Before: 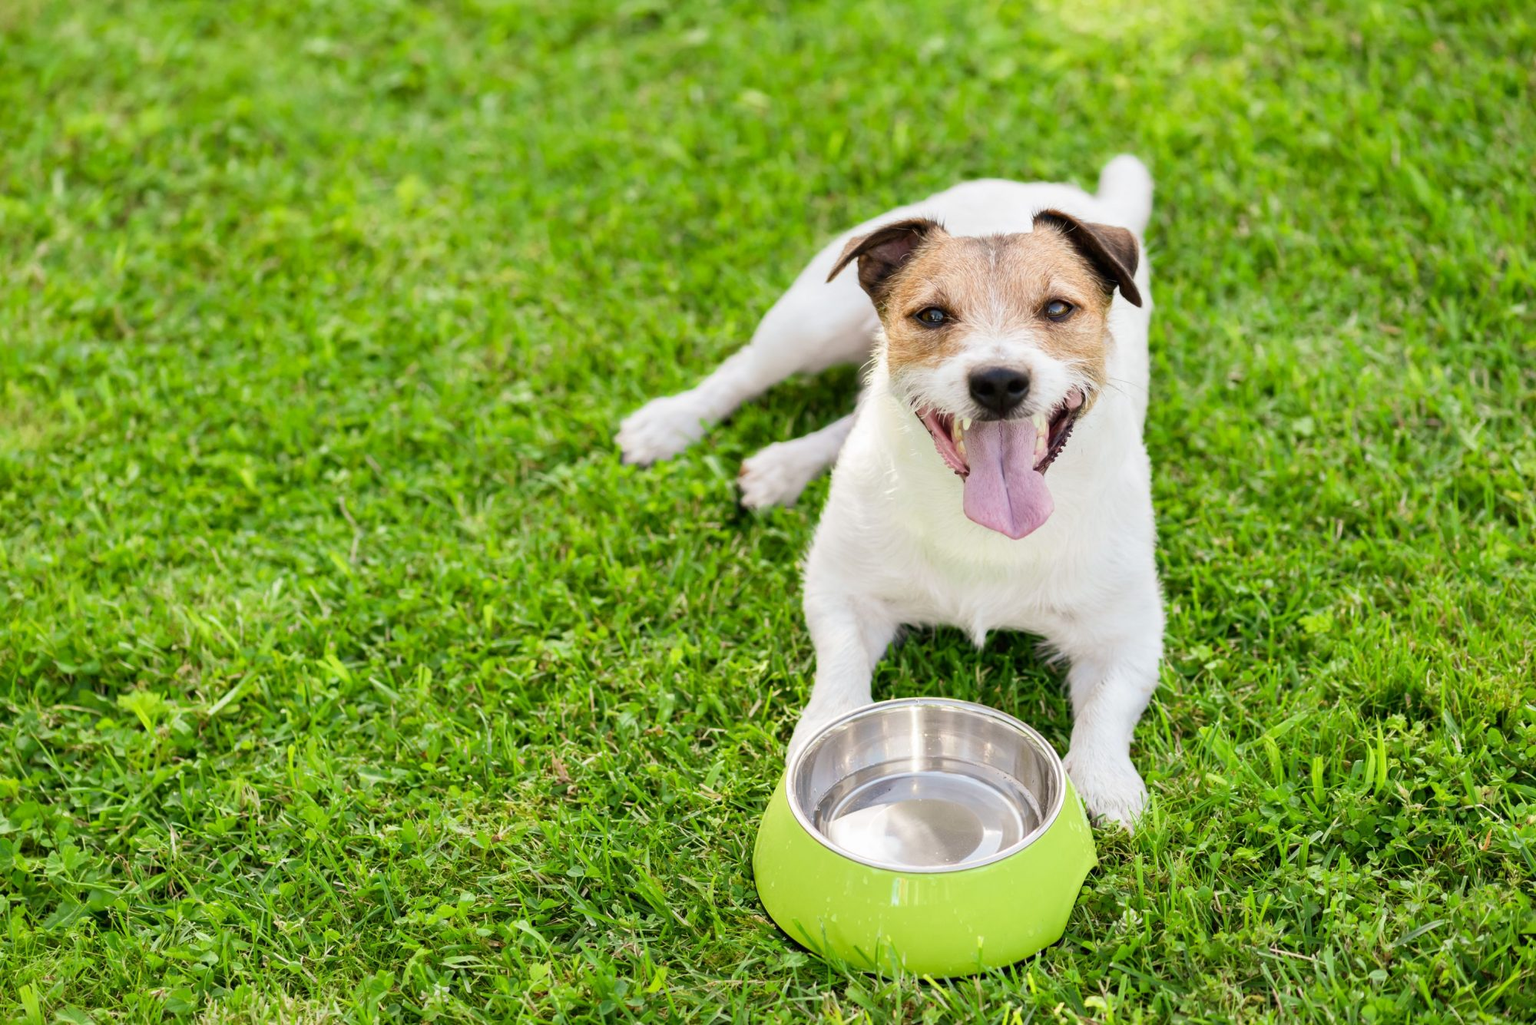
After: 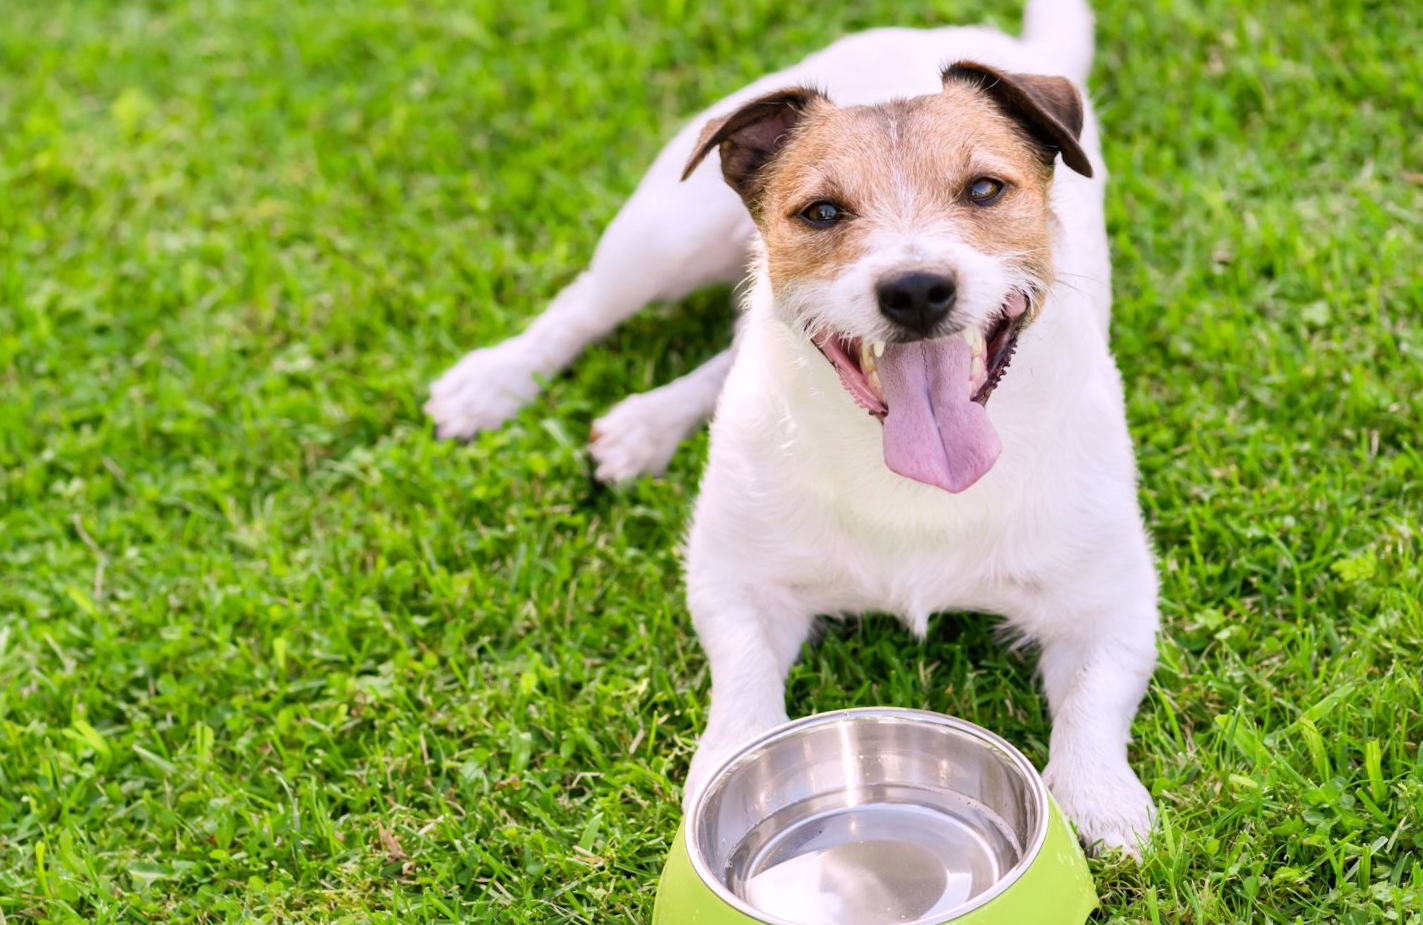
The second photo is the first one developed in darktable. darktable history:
crop: left 16.768%, top 8.653%, right 8.362%, bottom 12.485%
white balance: red 1.05, blue 1.072
rotate and perspective: rotation -5°, crop left 0.05, crop right 0.952, crop top 0.11, crop bottom 0.89
